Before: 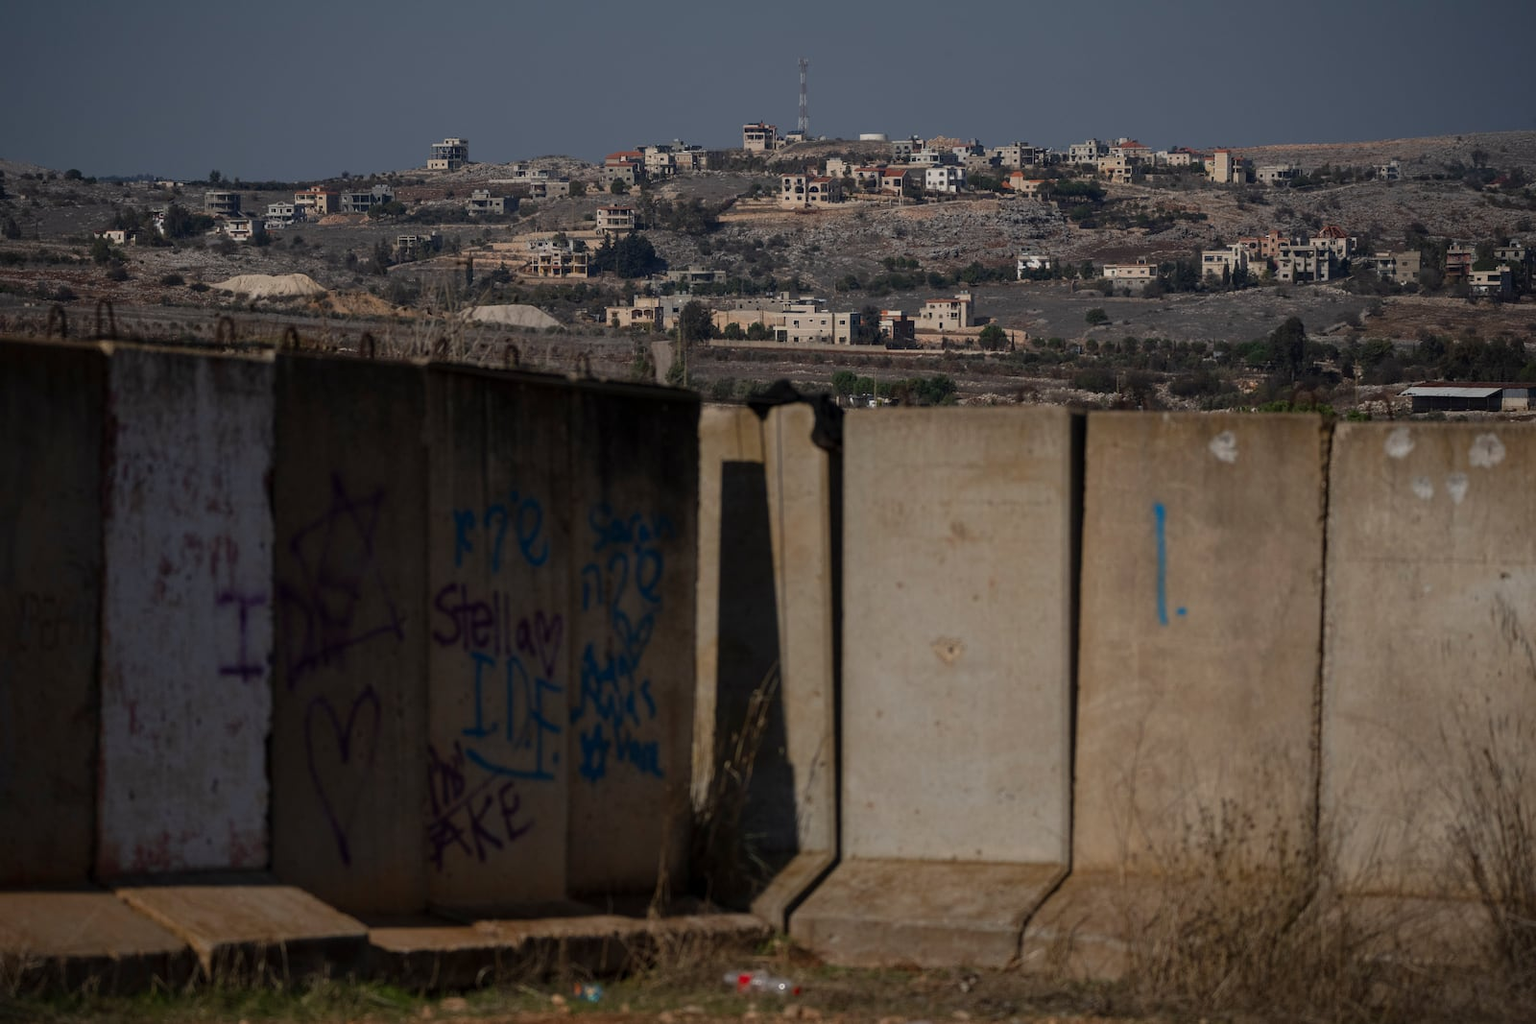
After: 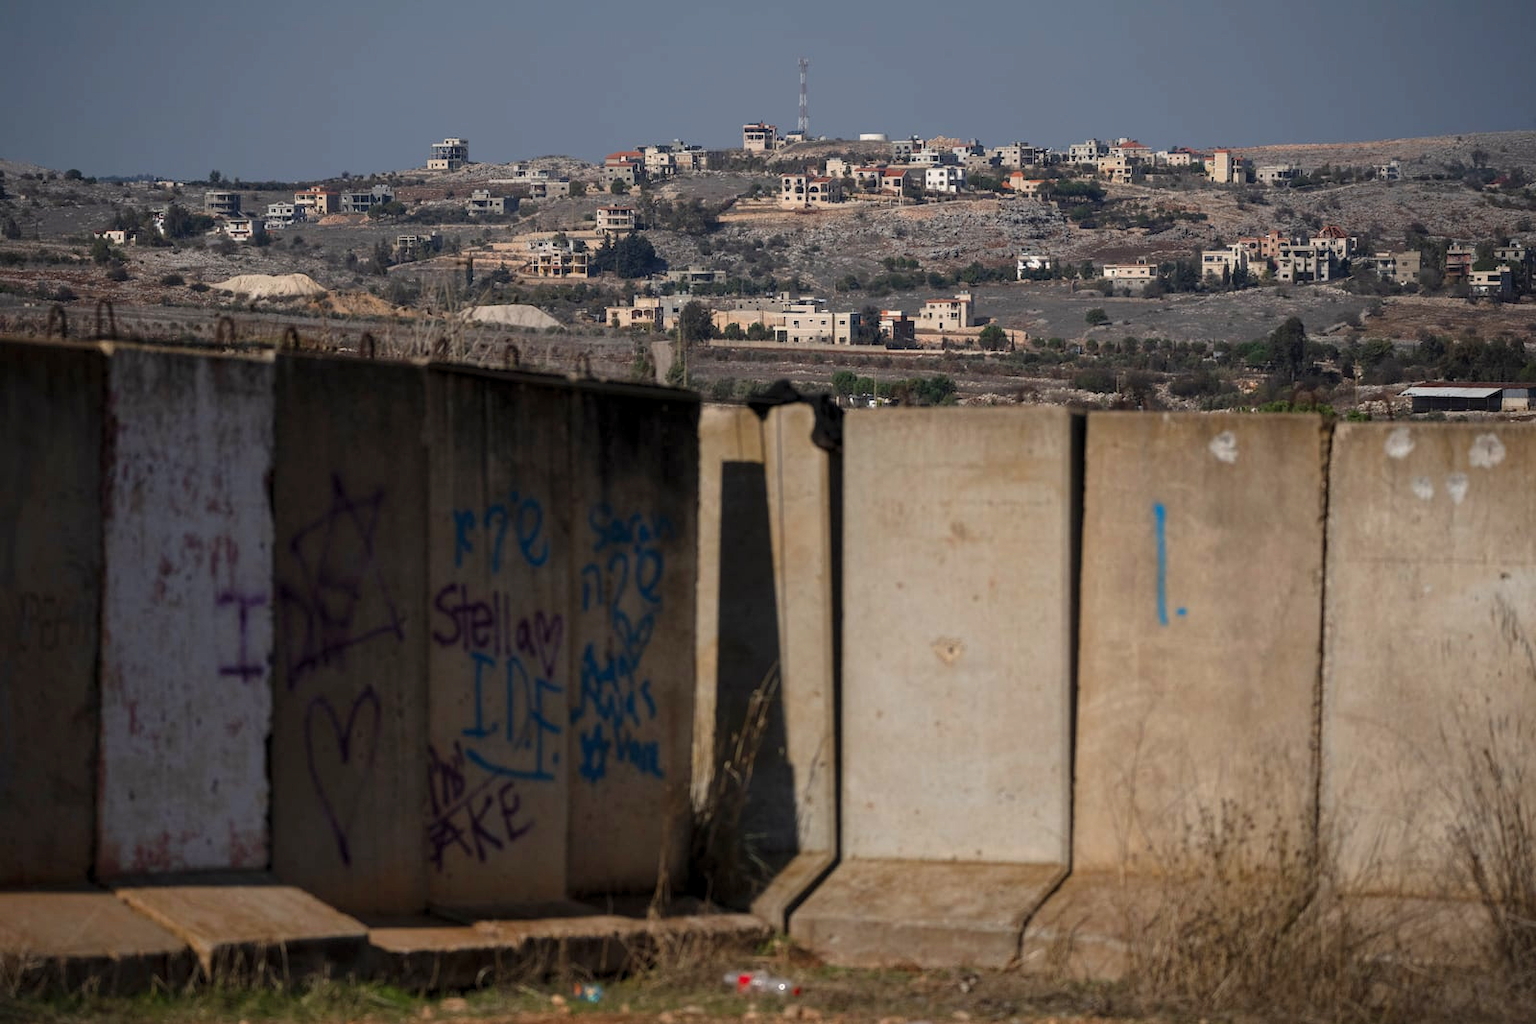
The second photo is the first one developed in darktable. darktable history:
exposure: black level correction 0, exposure 0.703 EV, compensate exposure bias true, compensate highlight preservation false
levels: levels [0.018, 0.493, 1]
